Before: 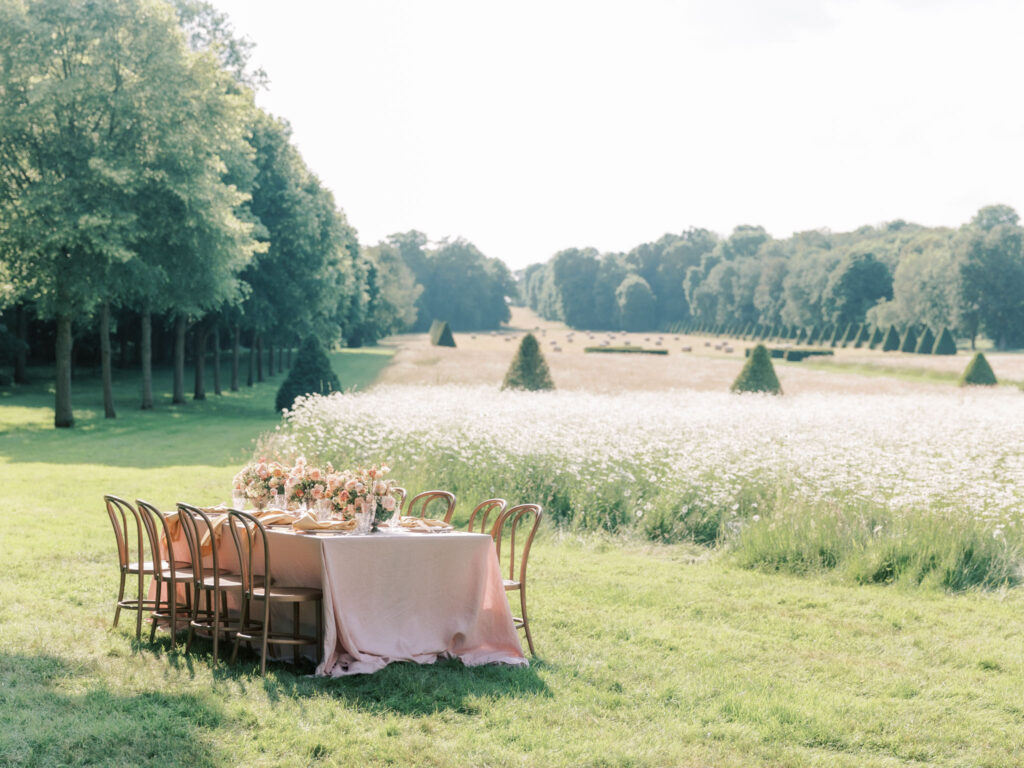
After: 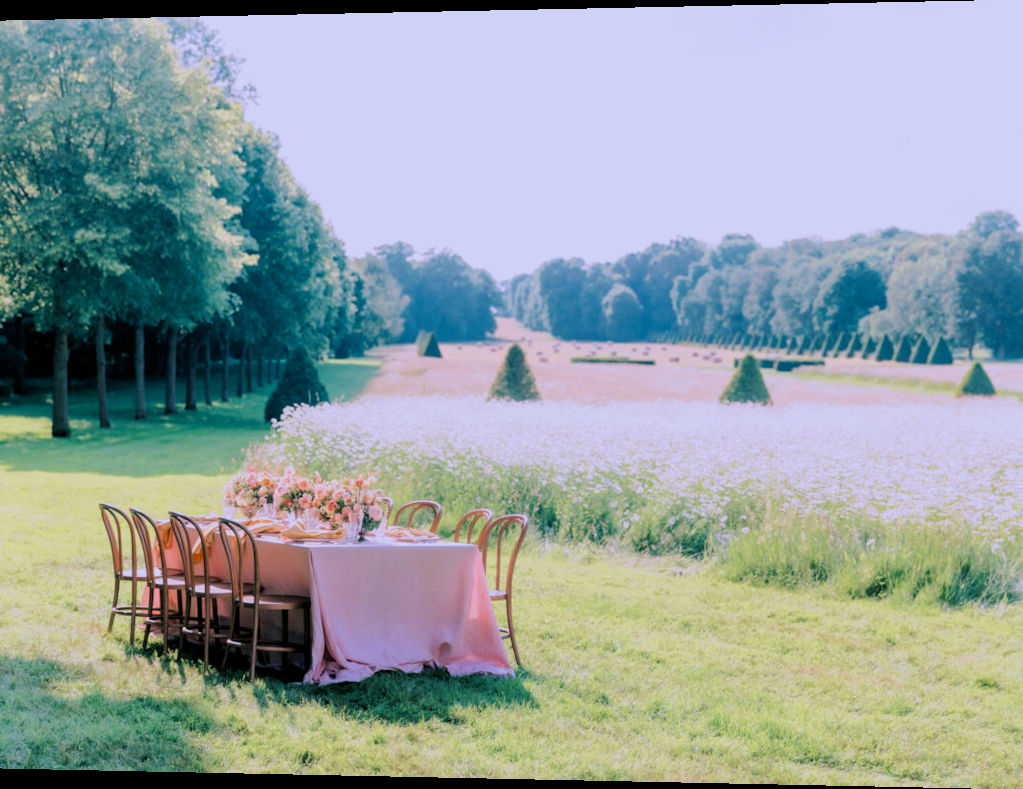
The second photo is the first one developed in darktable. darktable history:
rotate and perspective: lens shift (horizontal) -0.055, automatic cropping off
color calibration: output R [0.999, 0.026, -0.11, 0], output G [-0.019, 1.037, -0.099, 0], output B [0.022, -0.023, 0.902, 0], illuminant custom, x 0.367, y 0.392, temperature 4437.75 K, clip negative RGB from gamut false
filmic rgb: black relative exposure -7.75 EV, white relative exposure 4.4 EV, threshold 3 EV, target black luminance 0%, hardness 3.76, latitude 50.51%, contrast 1.074, highlights saturation mix 10%, shadows ↔ highlights balance -0.22%, color science v4 (2020), enable highlight reconstruction true
velvia: on, module defaults
